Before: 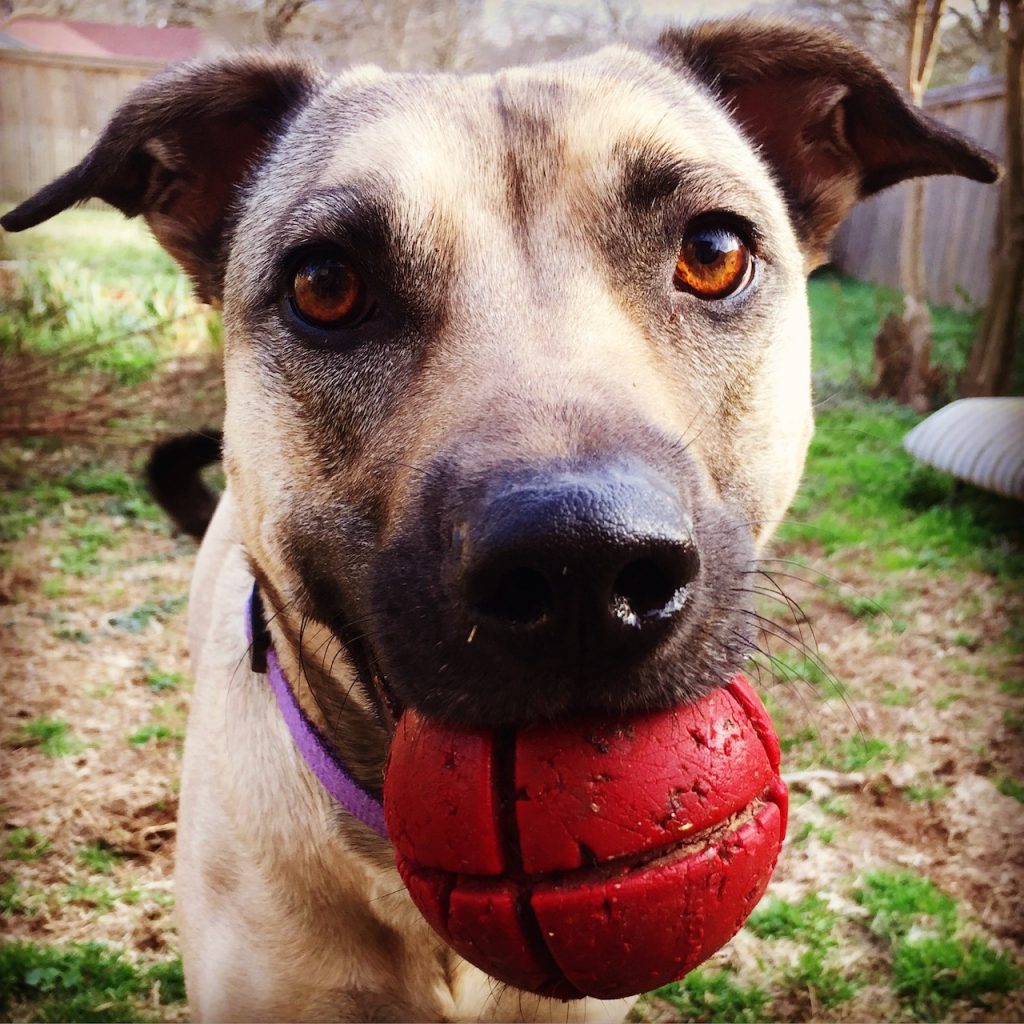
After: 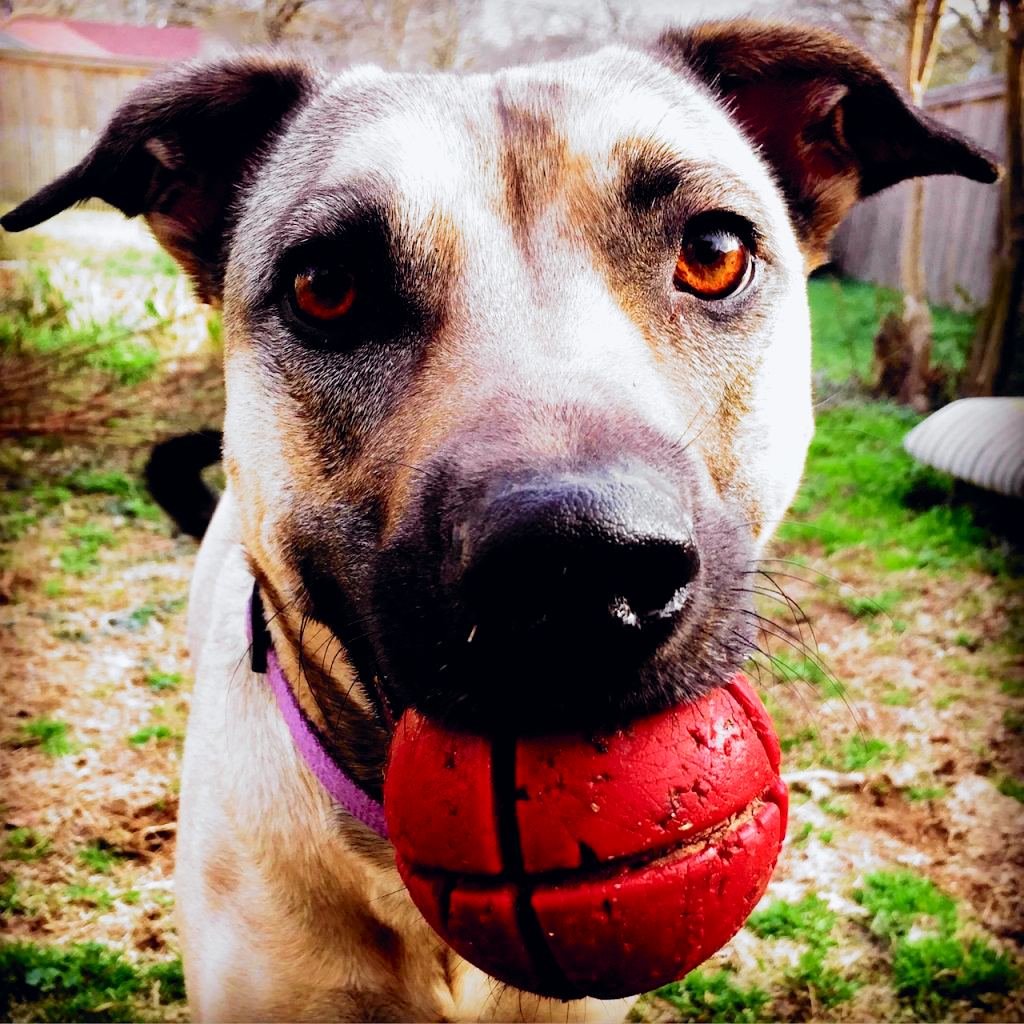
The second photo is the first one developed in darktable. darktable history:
filmic rgb: black relative exposure -8.2 EV, white relative exposure 2.2 EV, threshold 3 EV, hardness 7.11, latitude 75%, contrast 1.325, highlights saturation mix -2%, shadows ↔ highlights balance 30%, preserve chrominance RGB euclidean norm, color science v5 (2021), contrast in shadows safe, contrast in highlights safe, enable highlight reconstruction true
shadows and highlights: on, module defaults
tone curve: curves: ch0 [(0, 0) (0.071, 0.047) (0.266, 0.26) (0.491, 0.552) (0.753, 0.818) (1, 0.983)]; ch1 [(0, 0) (0.346, 0.307) (0.408, 0.369) (0.463, 0.443) (0.482, 0.493) (0.502, 0.5) (0.517, 0.518) (0.55, 0.573) (0.597, 0.641) (0.651, 0.709) (1, 1)]; ch2 [(0, 0) (0.346, 0.34) (0.434, 0.46) (0.485, 0.494) (0.5, 0.494) (0.517, 0.506) (0.535, 0.545) (0.583, 0.634) (0.625, 0.686) (1, 1)], color space Lab, independent channels, preserve colors none
